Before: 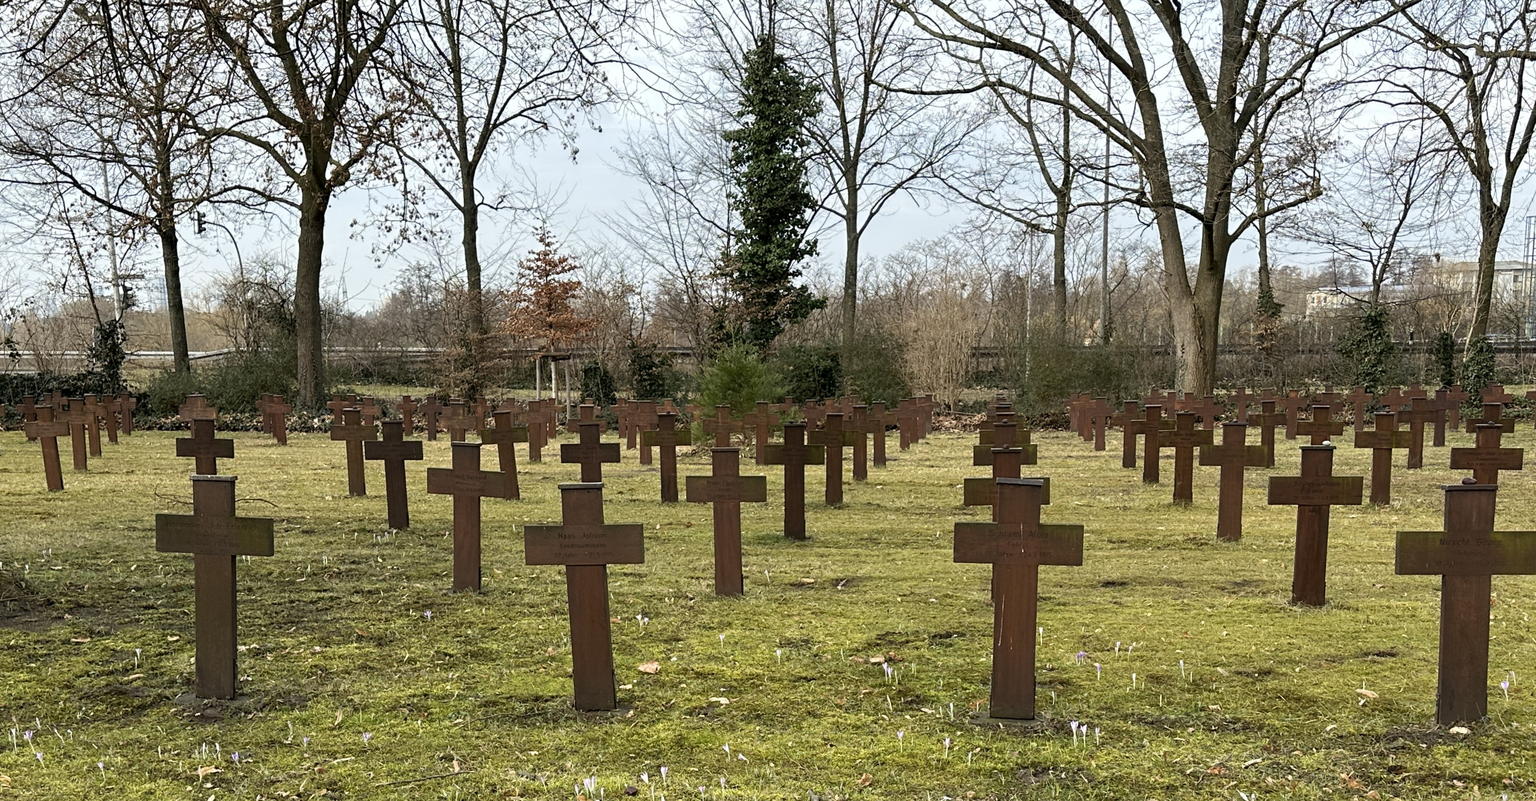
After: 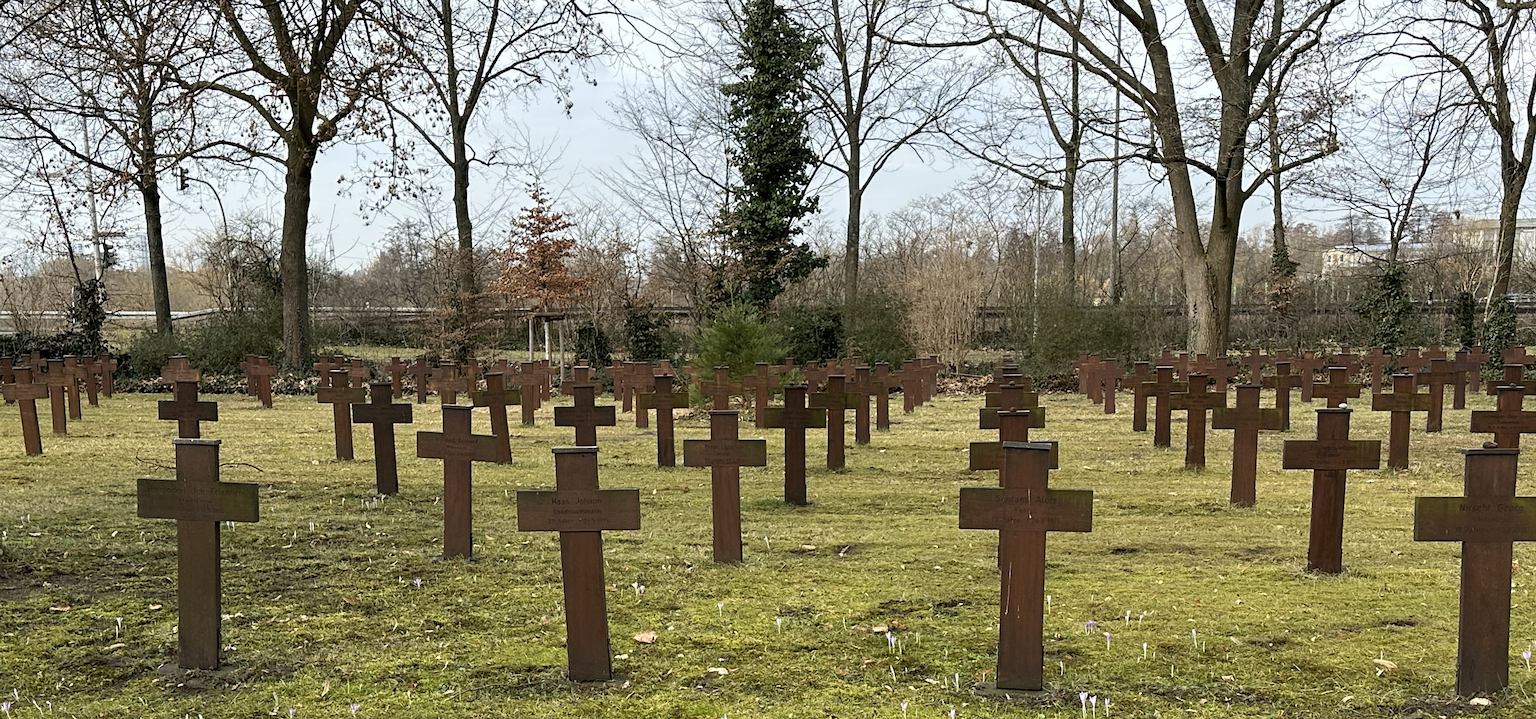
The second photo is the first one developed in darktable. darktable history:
crop: left 1.507%, top 6.147%, right 1.379%, bottom 6.637%
sharpen: amount 0.2
